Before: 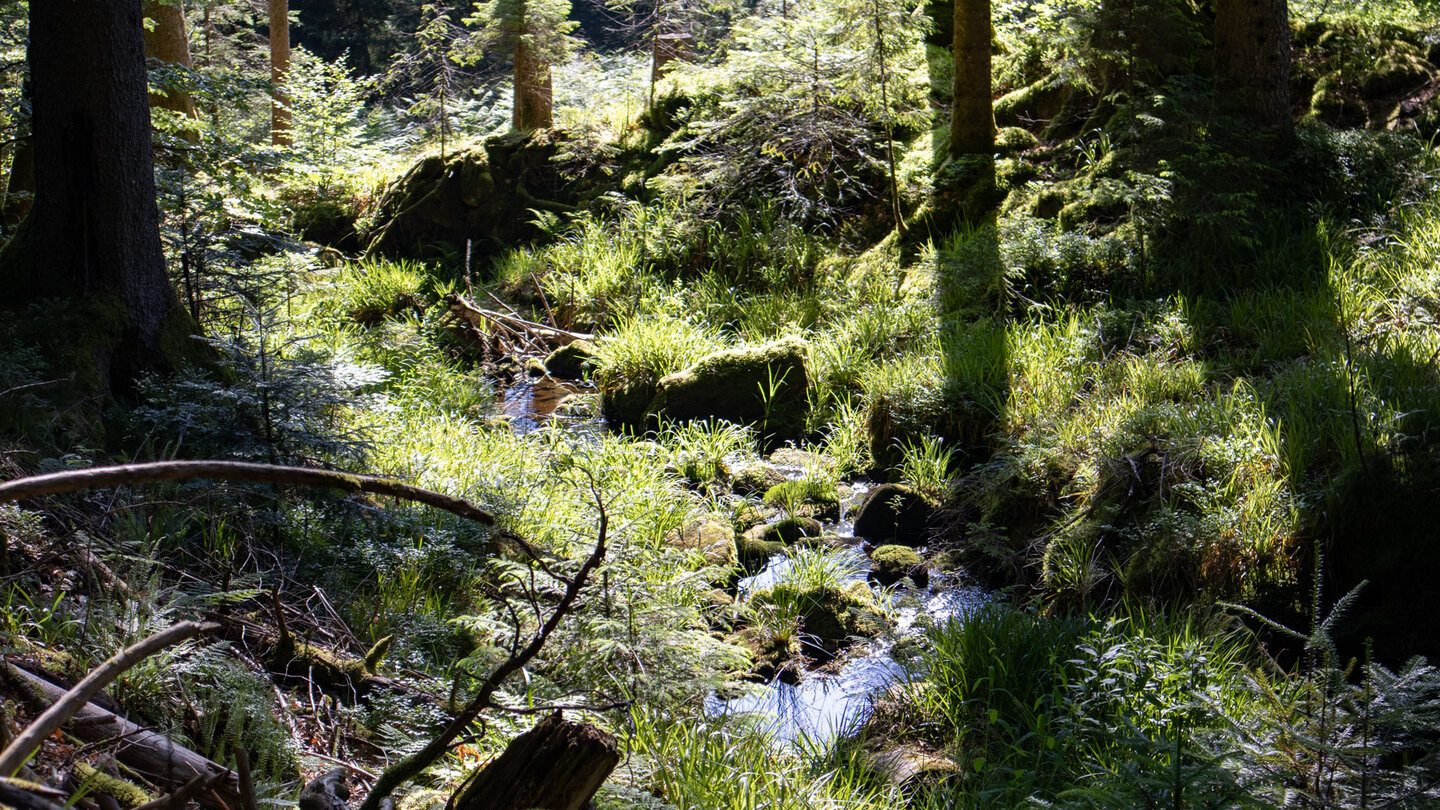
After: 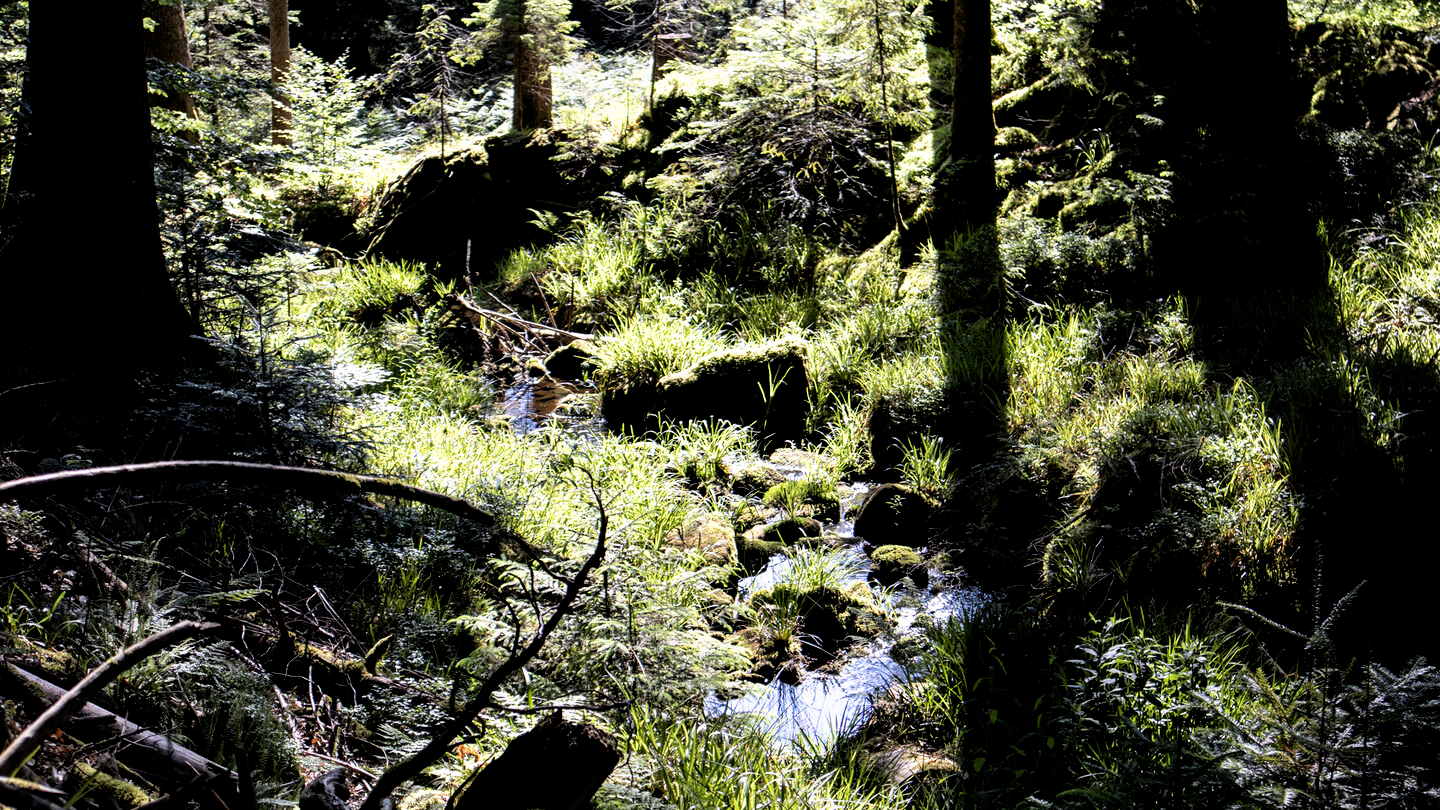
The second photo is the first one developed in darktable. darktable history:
filmic rgb: black relative exposure -5.47 EV, white relative exposure 2.51 EV, target black luminance 0%, hardness 4.55, latitude 67.22%, contrast 1.469, shadows ↔ highlights balance -4.37%, color science v5 (2021), contrast in shadows safe, contrast in highlights safe
